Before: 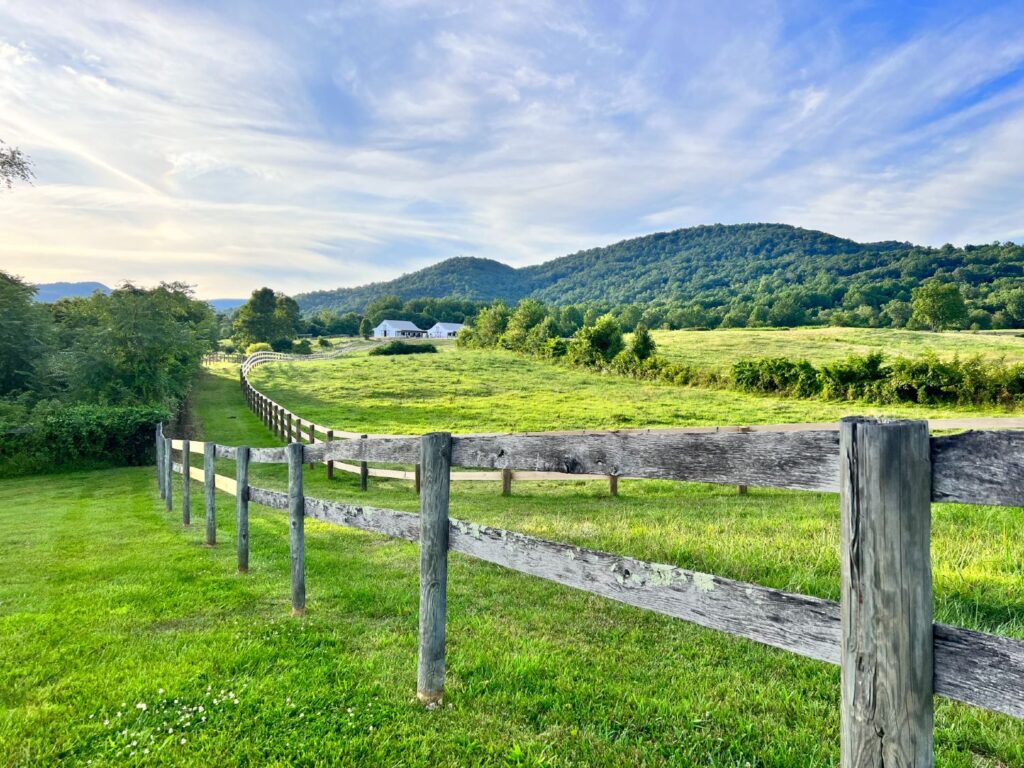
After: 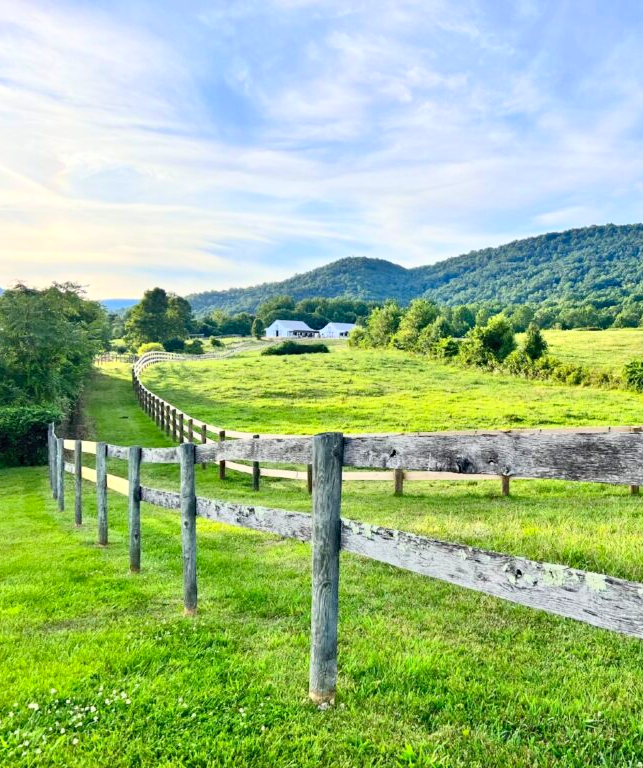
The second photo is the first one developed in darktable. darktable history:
haze removal: compatibility mode true, adaptive false
crop: left 10.644%, right 26.528%
contrast brightness saturation: contrast 0.2, brightness 0.15, saturation 0.14
white balance: emerald 1
